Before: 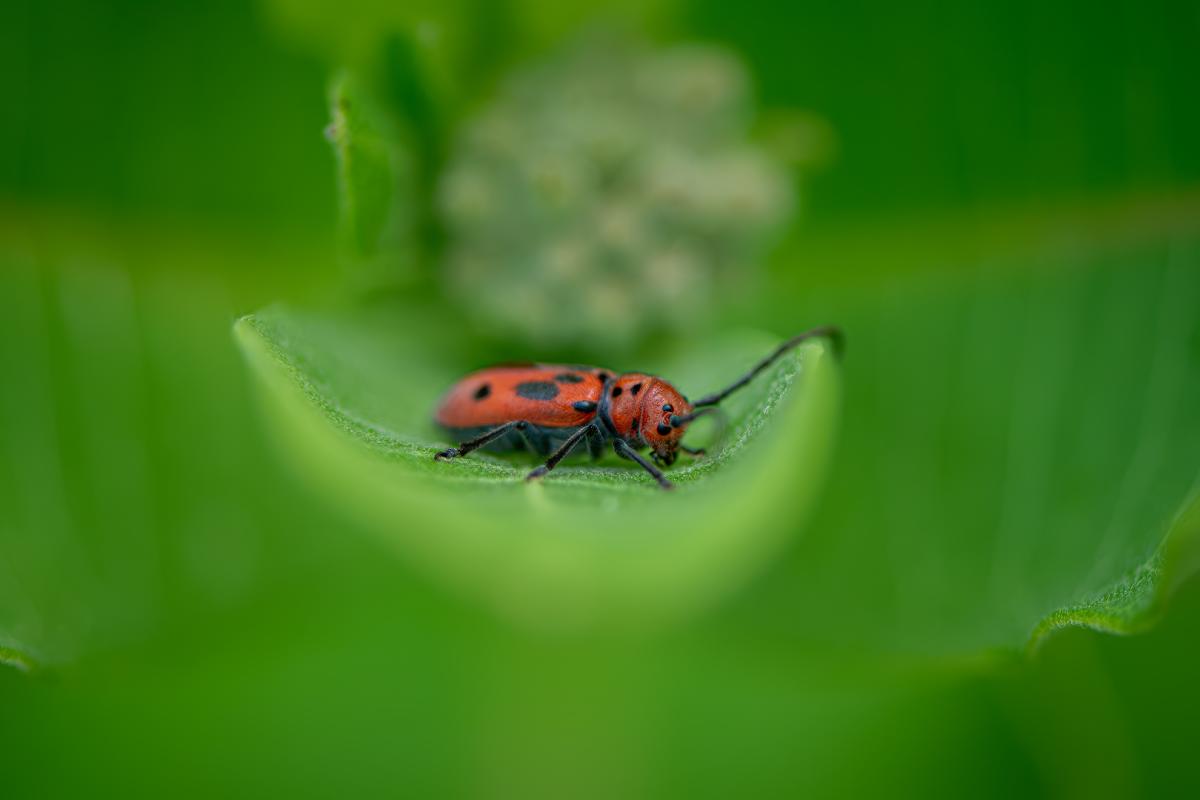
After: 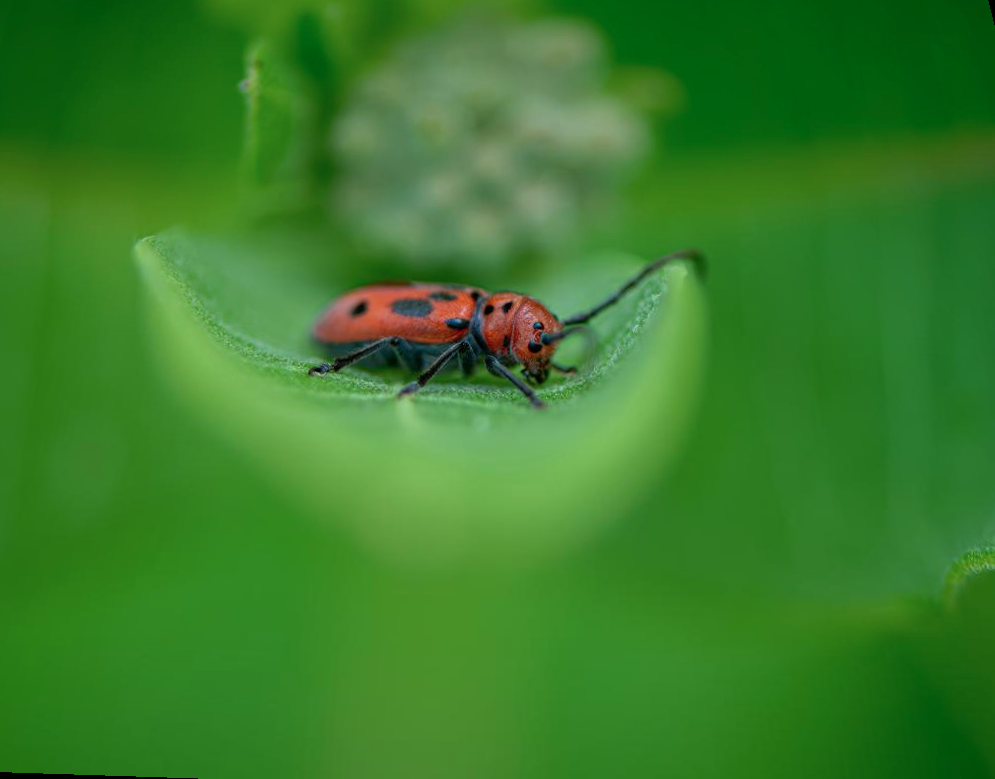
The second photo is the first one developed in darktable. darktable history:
color correction: highlights a* -4.18, highlights b* -10.81
exposure: compensate highlight preservation false
rotate and perspective: rotation 0.72°, lens shift (vertical) -0.352, lens shift (horizontal) -0.051, crop left 0.152, crop right 0.859, crop top 0.019, crop bottom 0.964
